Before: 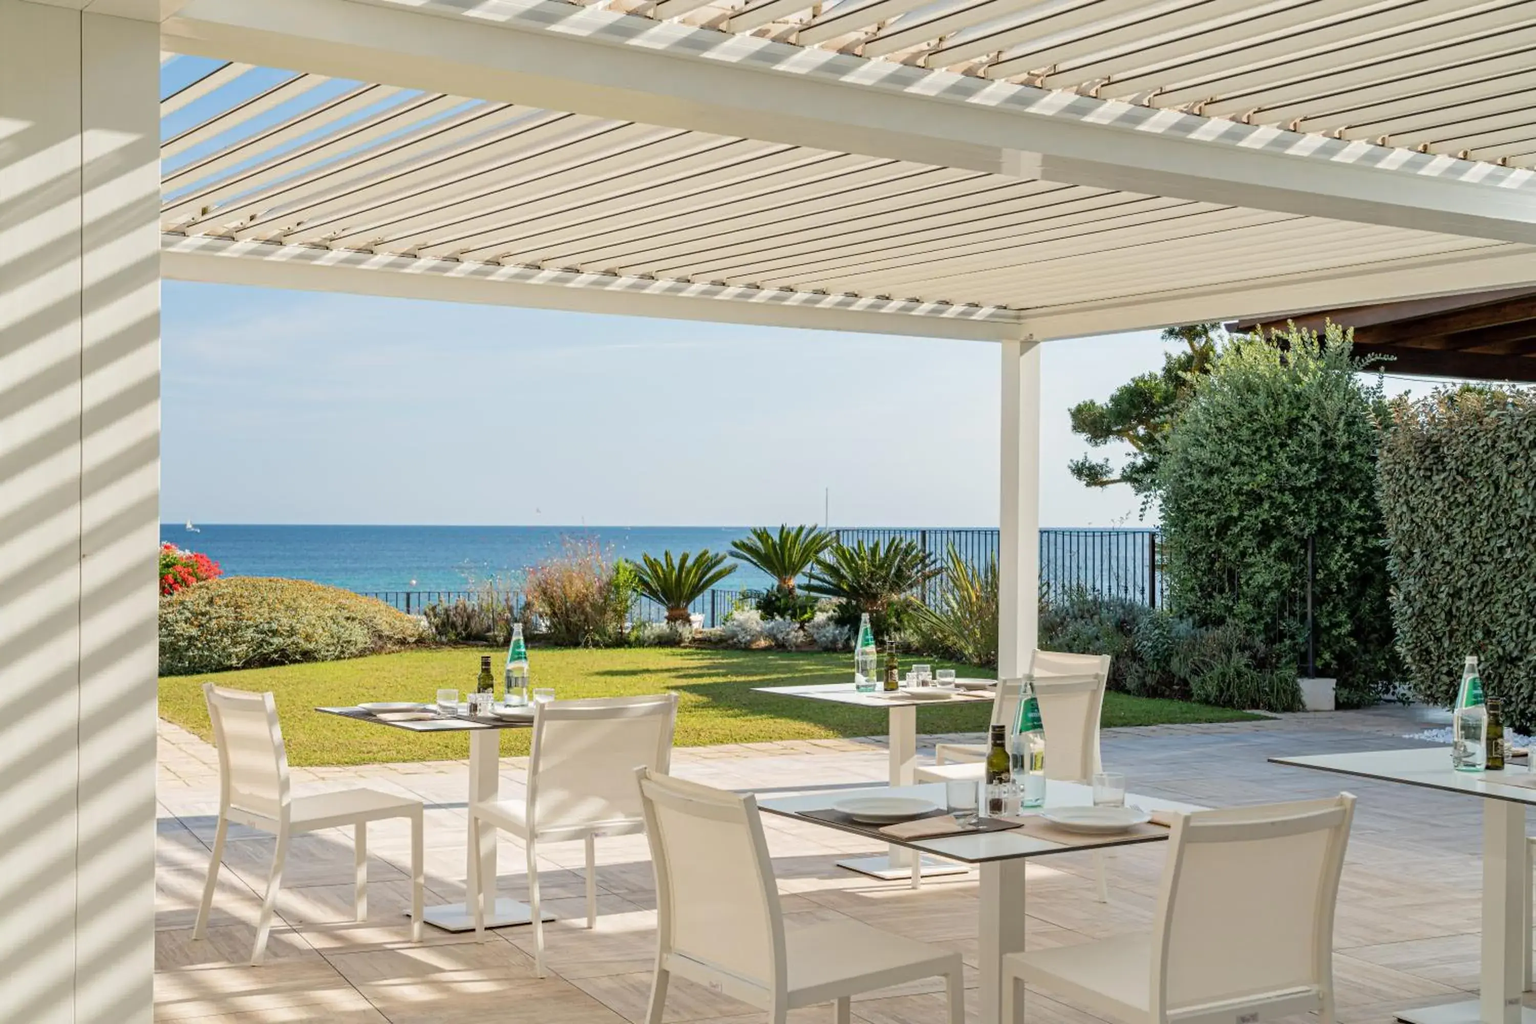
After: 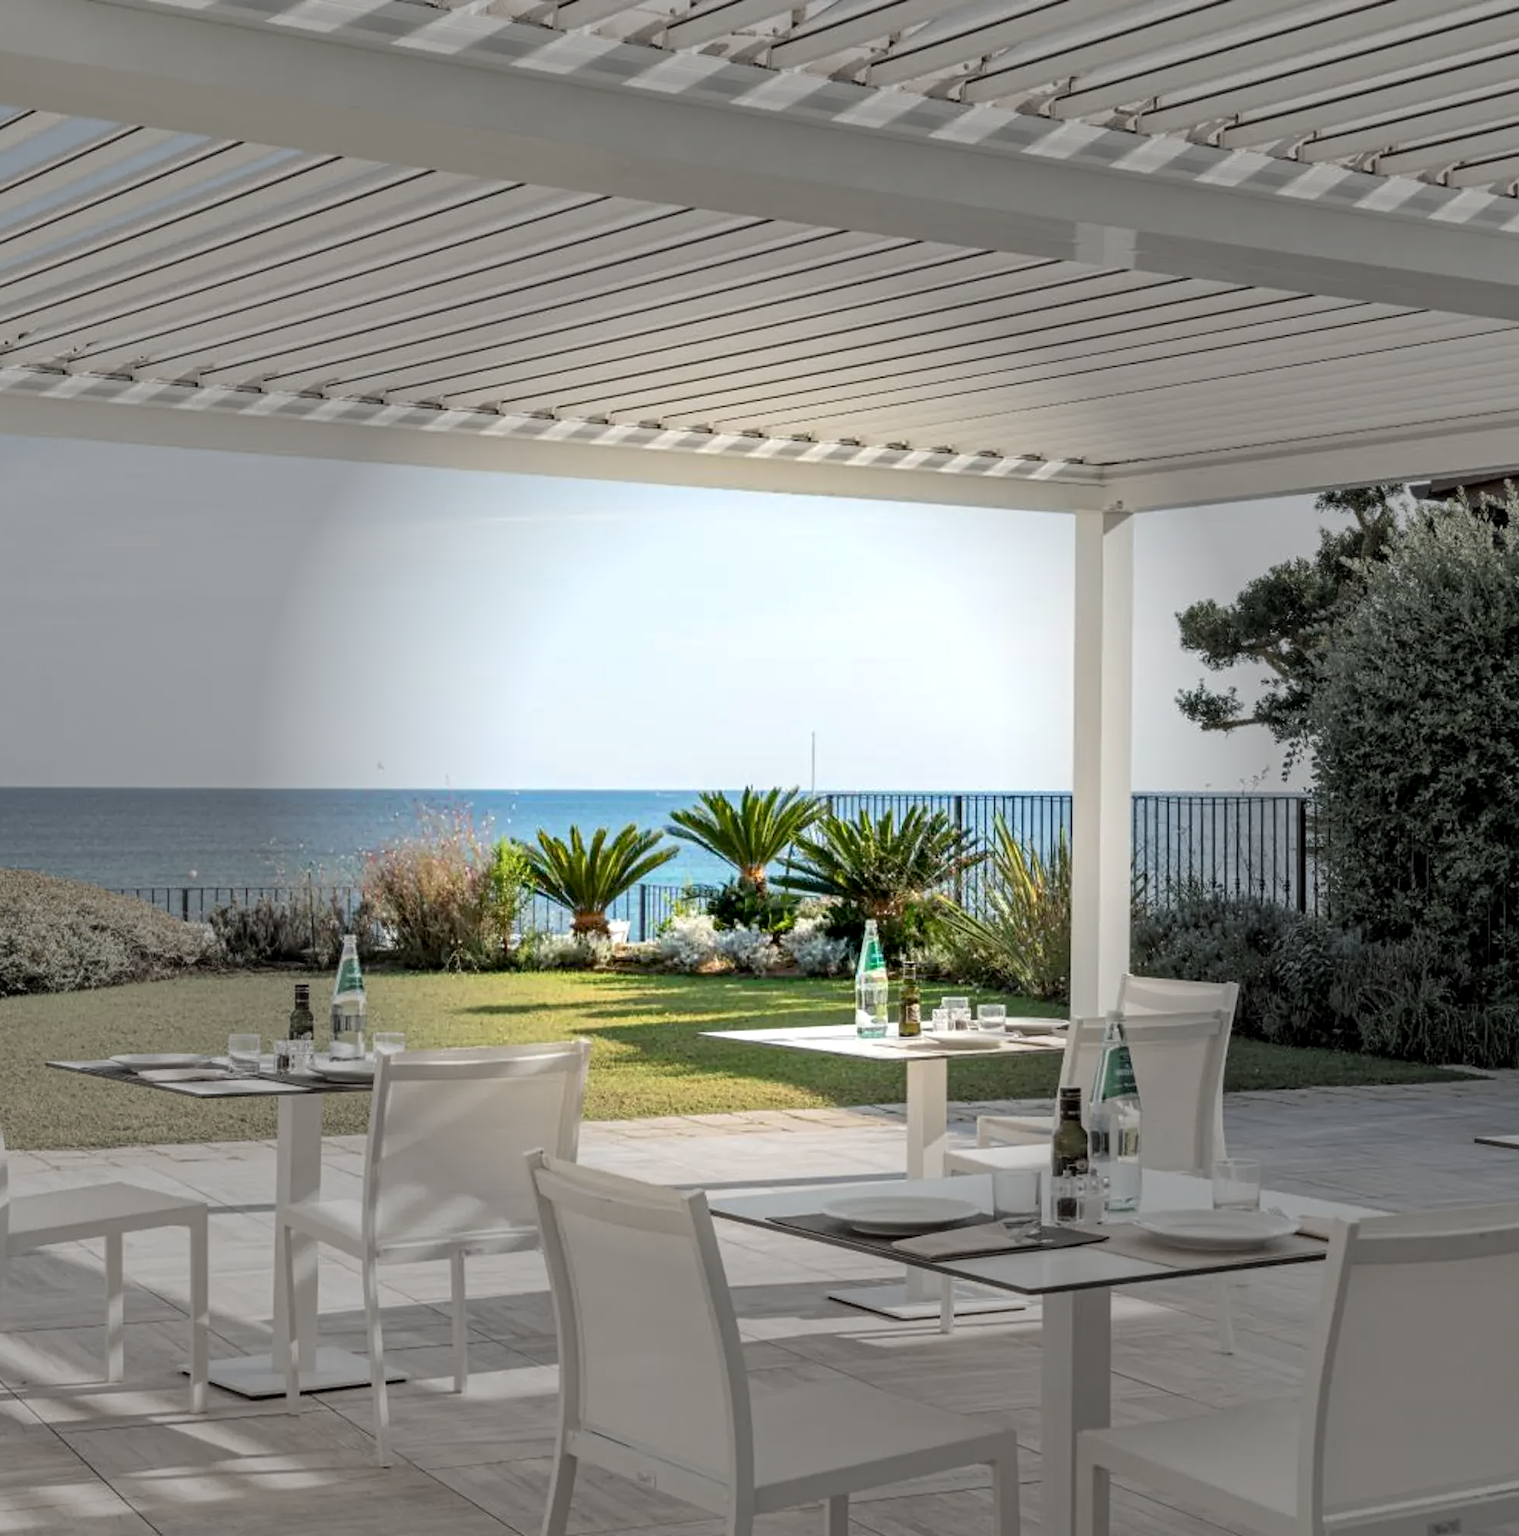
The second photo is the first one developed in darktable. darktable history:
exposure: black level correction 0.005, exposure 0.419 EV, compensate highlight preservation false
crop and rotate: left 18.564%, right 15.5%
vignetting: fall-off start 31.42%, fall-off radius 34.7%, brightness -0.617, saturation -0.674
